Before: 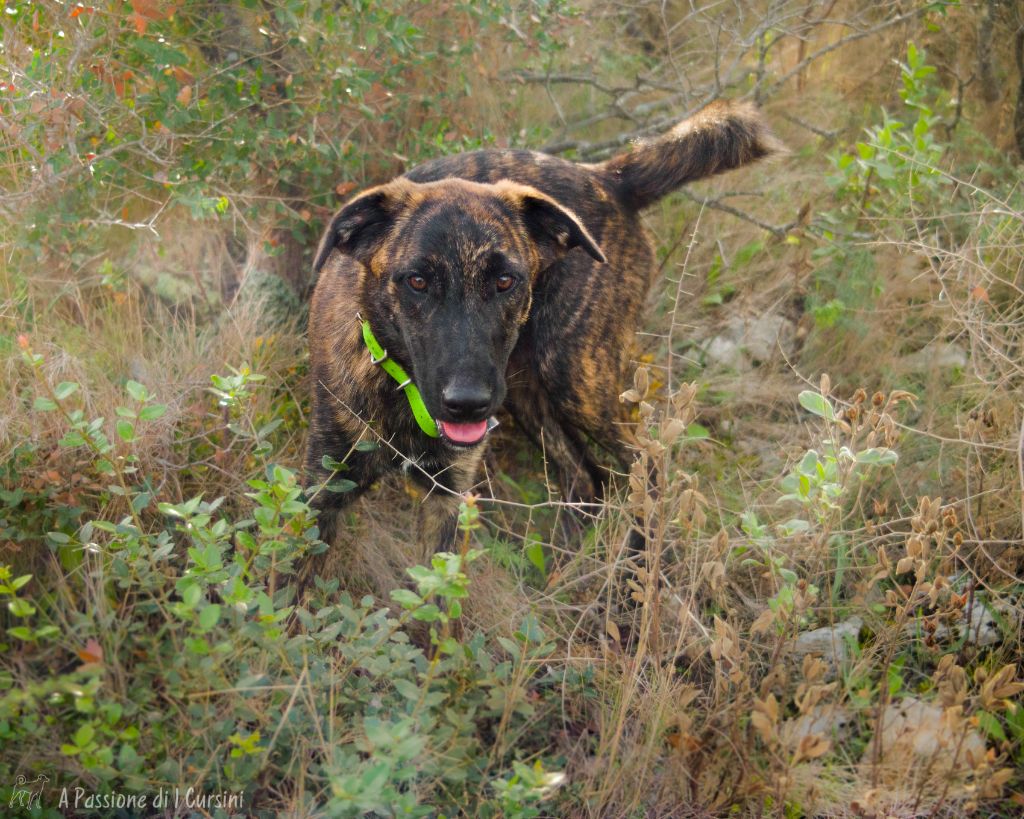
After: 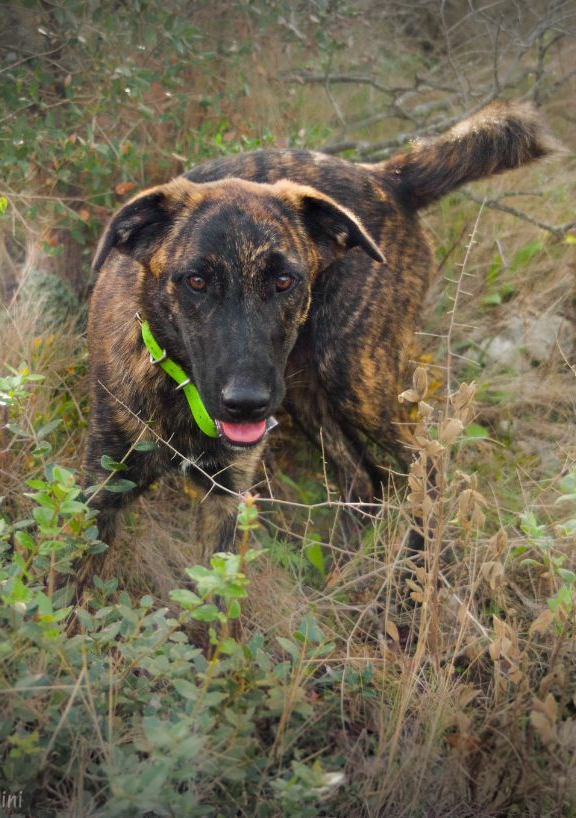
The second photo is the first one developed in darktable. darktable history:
vignetting: fall-off start 99.59%, width/height ratio 1.32
crop: left 21.658%, right 22.012%, bottom 0.002%
